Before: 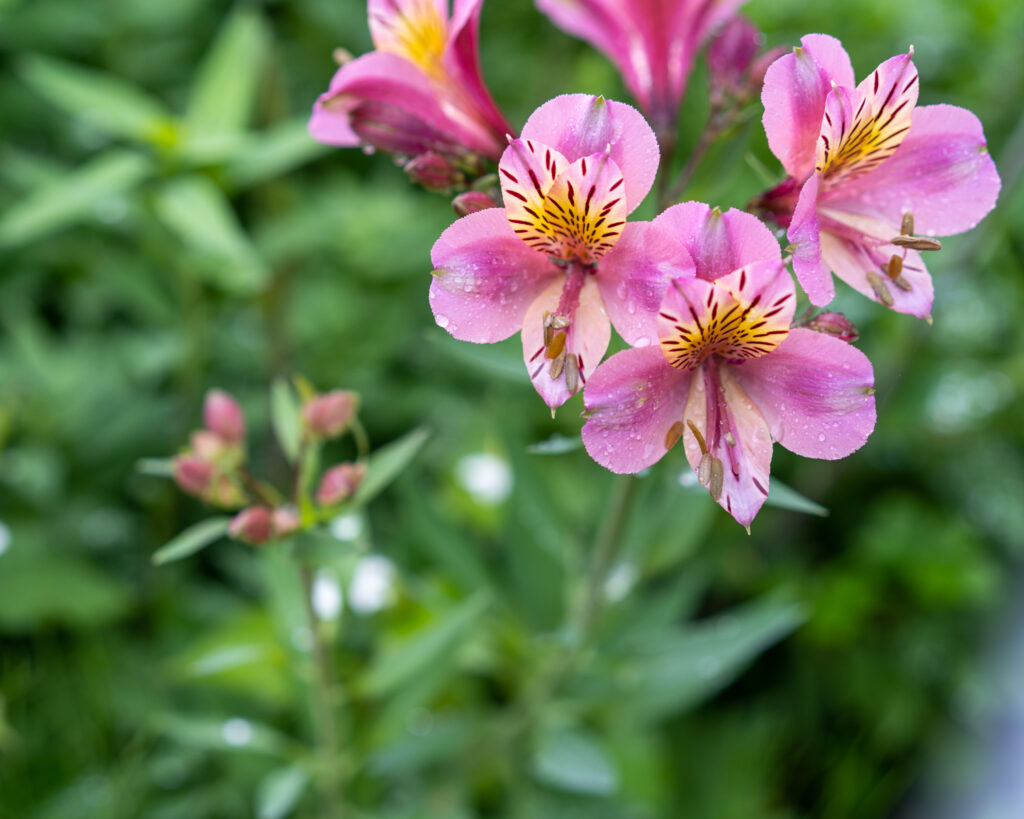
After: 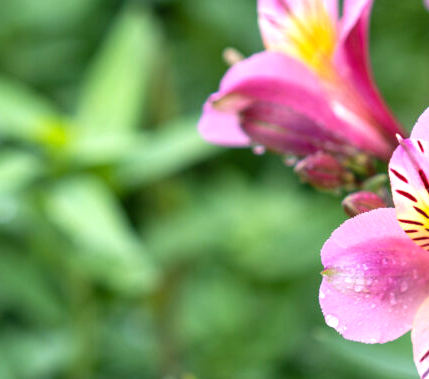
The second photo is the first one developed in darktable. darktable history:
exposure: black level correction 0, exposure 0.5 EV, compensate exposure bias true, compensate highlight preservation false
crop and rotate: left 10.817%, top 0.062%, right 47.194%, bottom 53.626%
